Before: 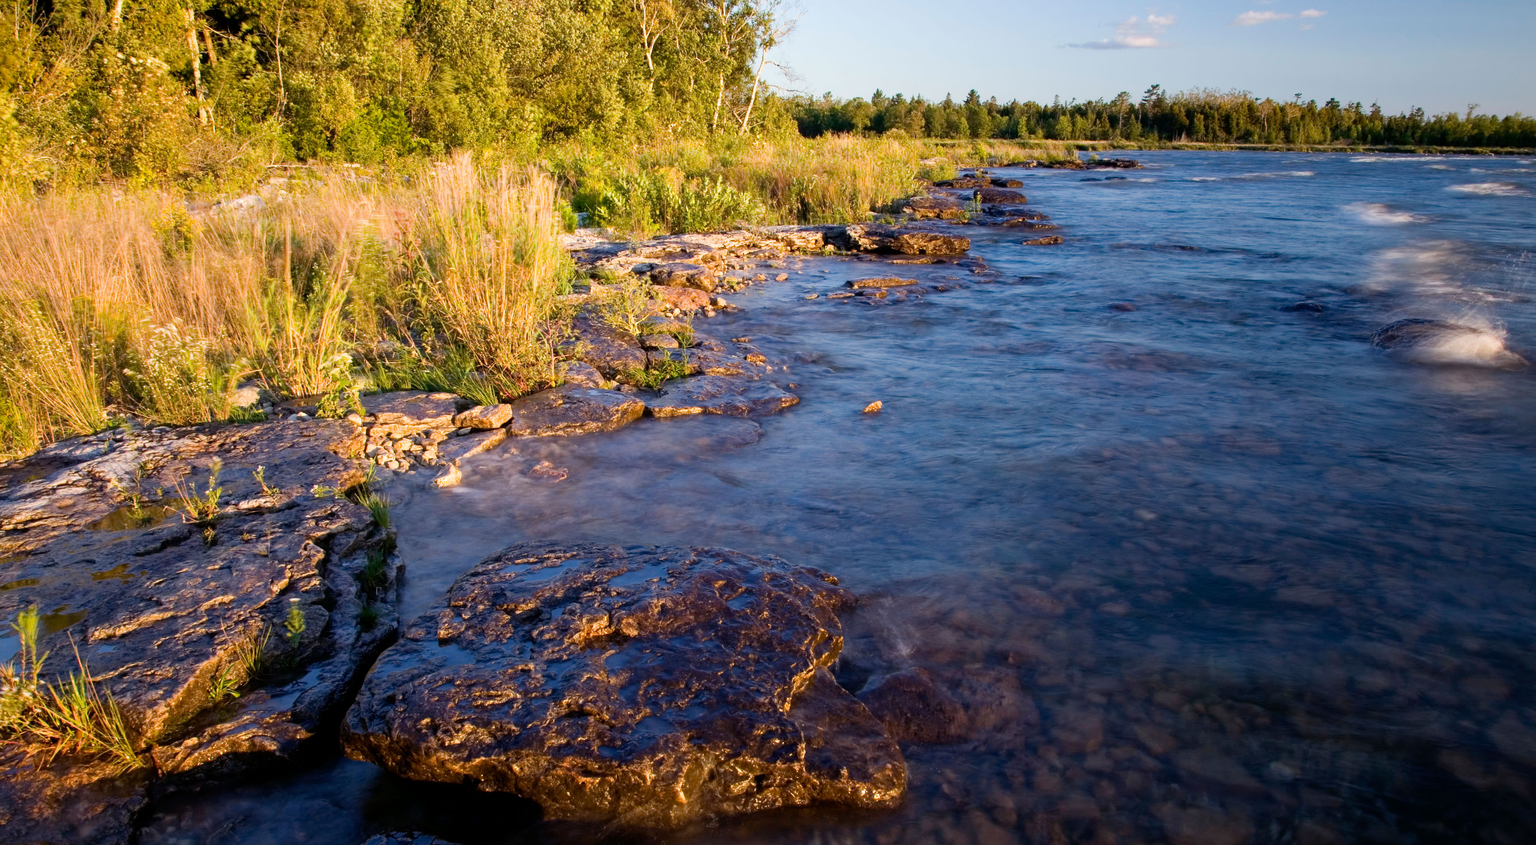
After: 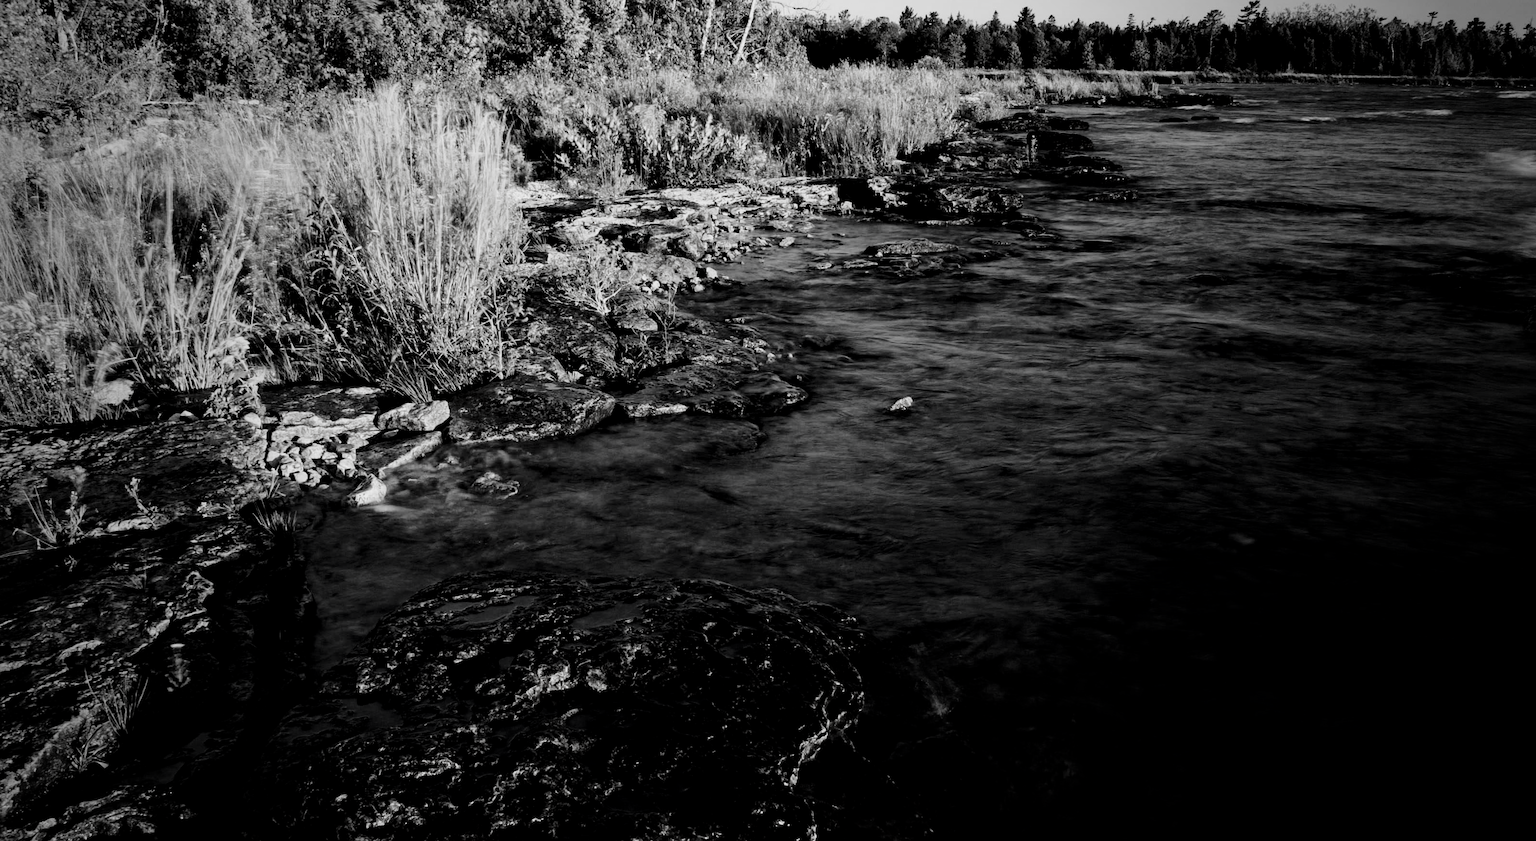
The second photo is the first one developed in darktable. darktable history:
vignetting: fall-off start 64.29%, width/height ratio 0.883
crop and rotate: left 9.99%, top 9.958%, right 10.09%, bottom 10.489%
filmic rgb: black relative exposure -5 EV, white relative exposure 3.96 EV, hardness 2.89, contrast 1.392, preserve chrominance no, color science v5 (2021)
local contrast: mode bilateral grid, contrast 20, coarseness 51, detail 119%, midtone range 0.2
contrast brightness saturation: contrast -0.031, brightness -0.583, saturation -0.991
tone equalizer: -8 EV -0.773 EV, -7 EV -0.677 EV, -6 EV -0.571 EV, -5 EV -0.388 EV, -3 EV 0.371 EV, -2 EV 0.6 EV, -1 EV 0.68 EV, +0 EV 0.75 EV, edges refinement/feathering 500, mask exposure compensation -1.57 EV, preserve details no
haze removal: compatibility mode true, adaptive false
